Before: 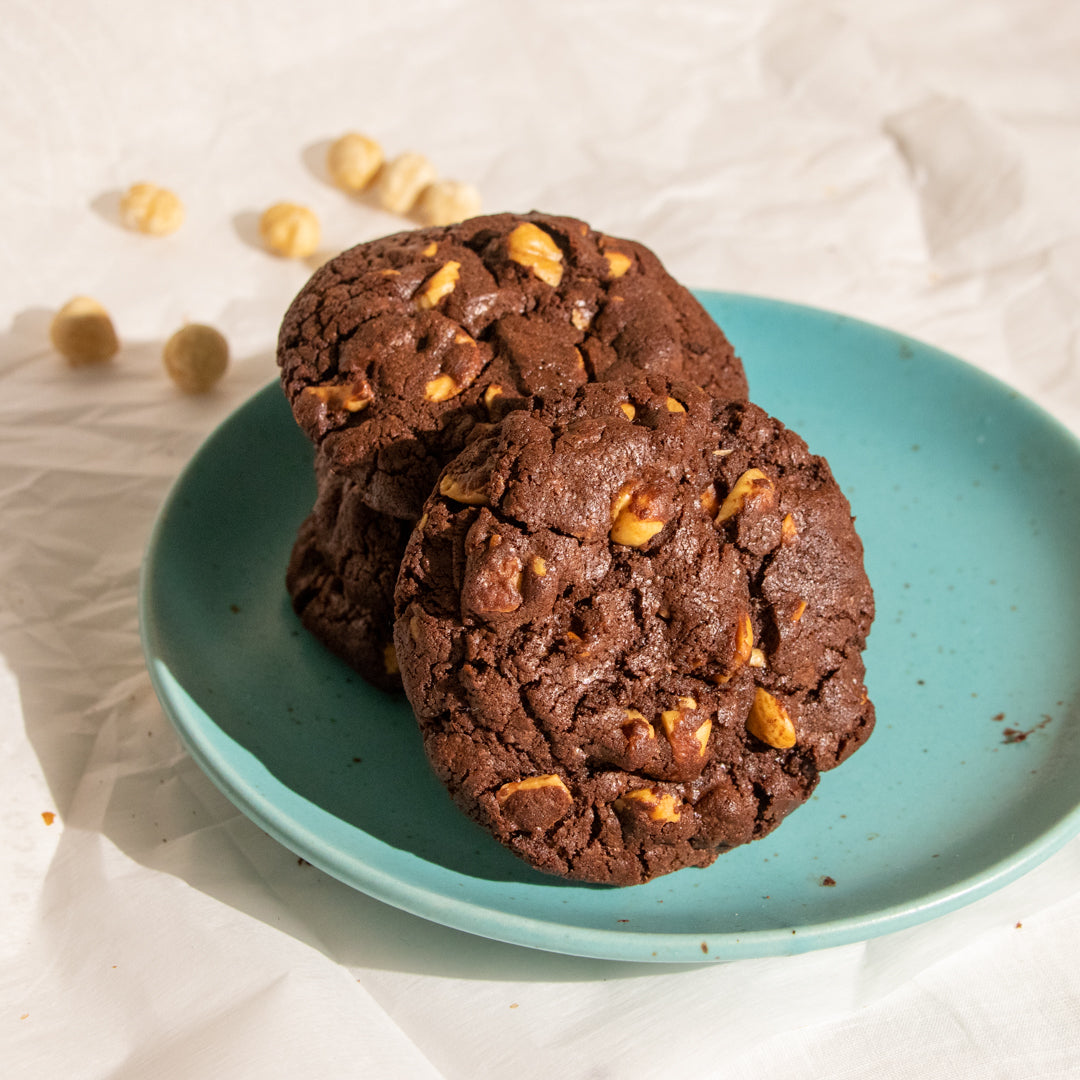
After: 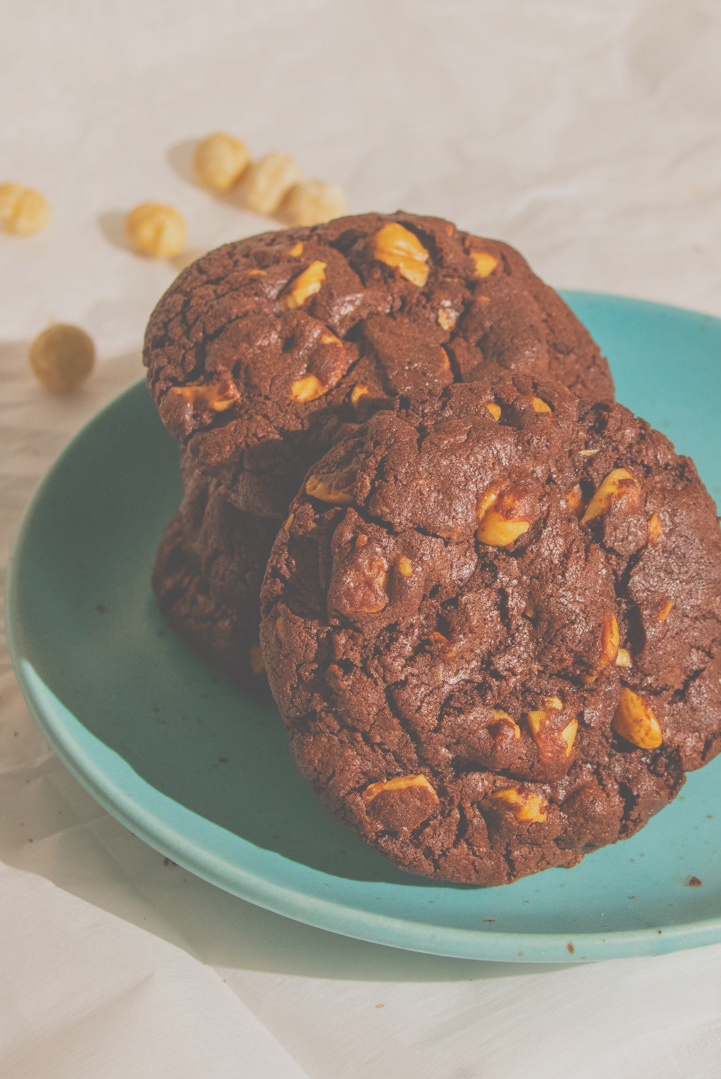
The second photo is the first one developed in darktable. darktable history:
exposure: black level correction -0.042, exposure 0.062 EV, compensate highlight preservation false
local contrast: detail 109%
crop and rotate: left 12.419%, right 20.758%
contrast brightness saturation: contrast -0.28
